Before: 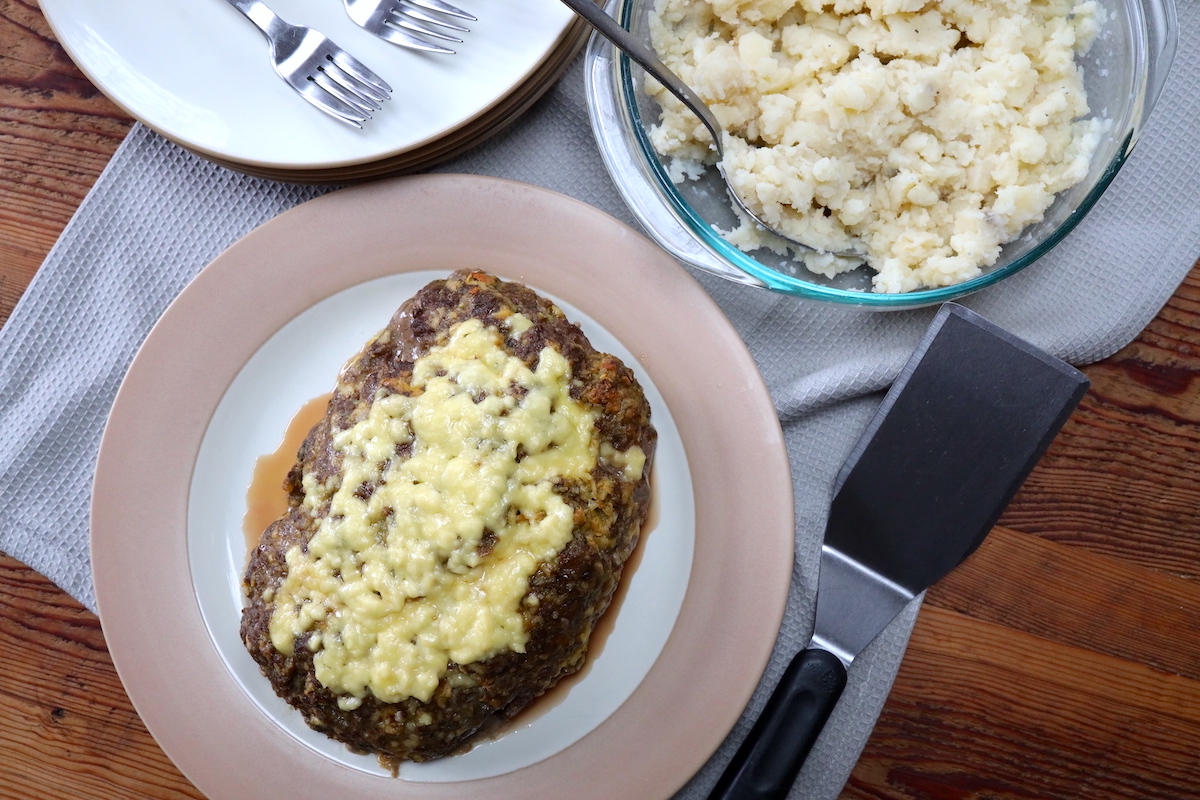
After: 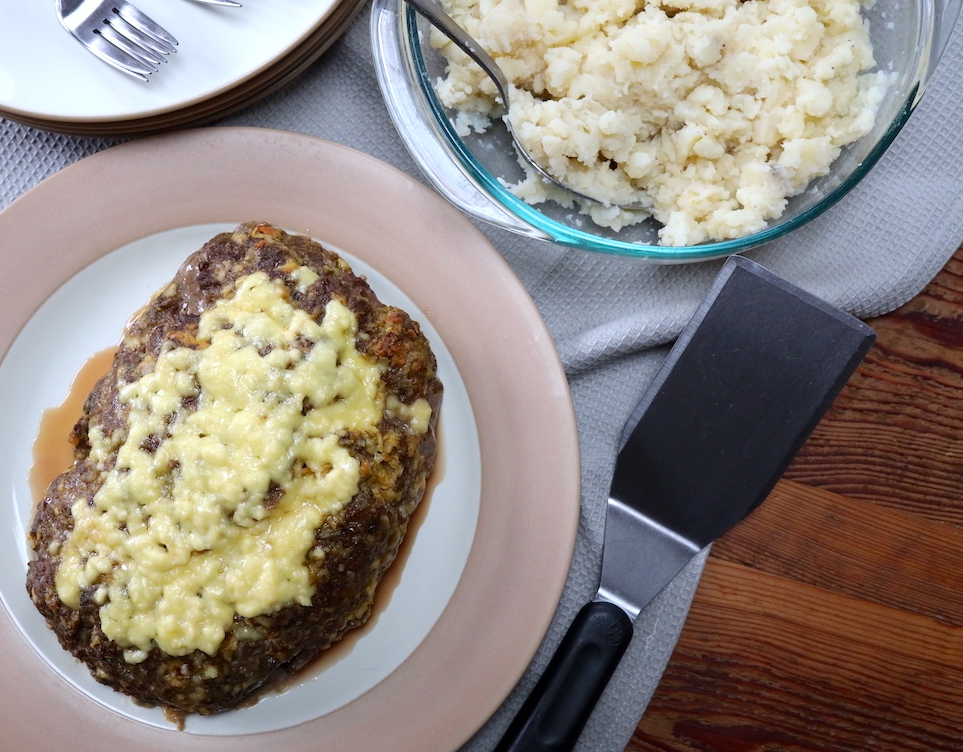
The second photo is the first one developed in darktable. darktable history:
crop and rotate: left 17.915%, top 5.938%, right 1.814%
